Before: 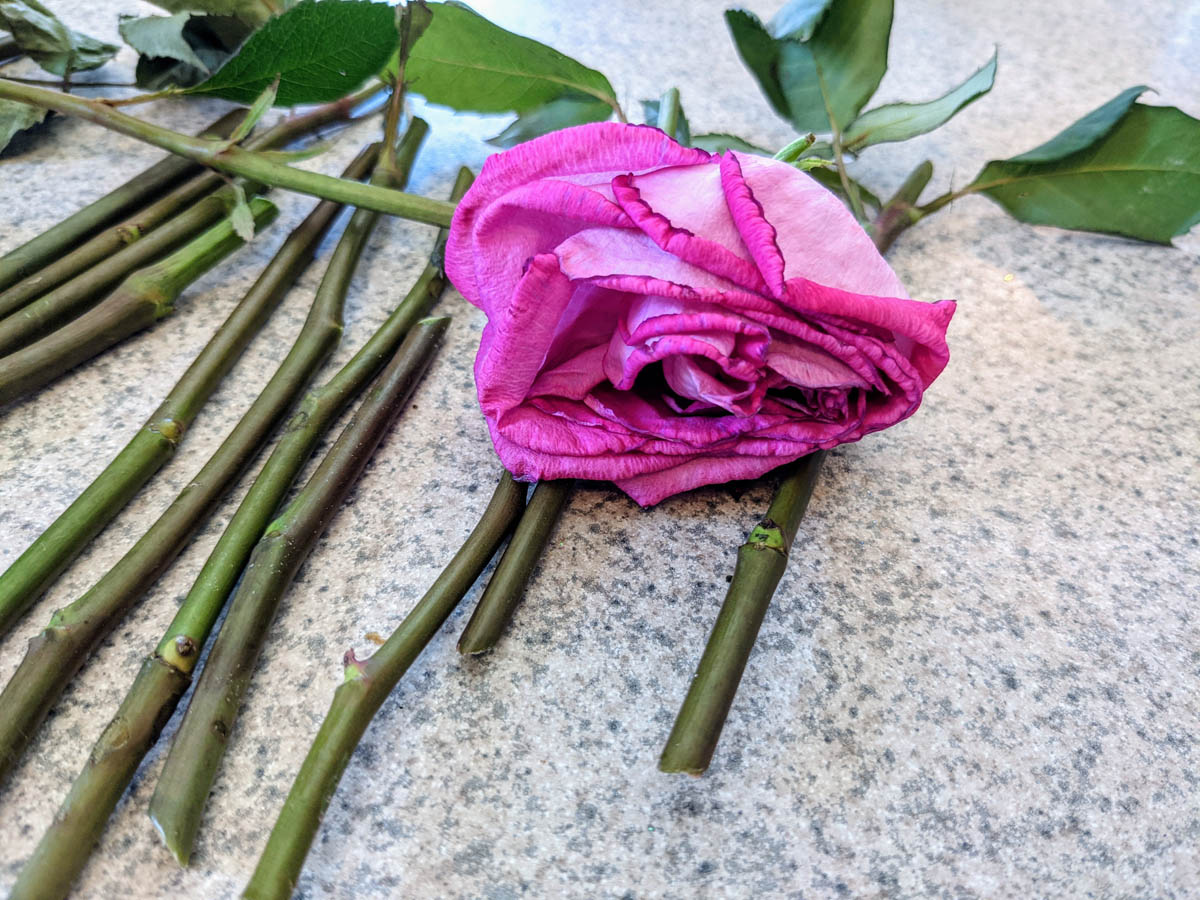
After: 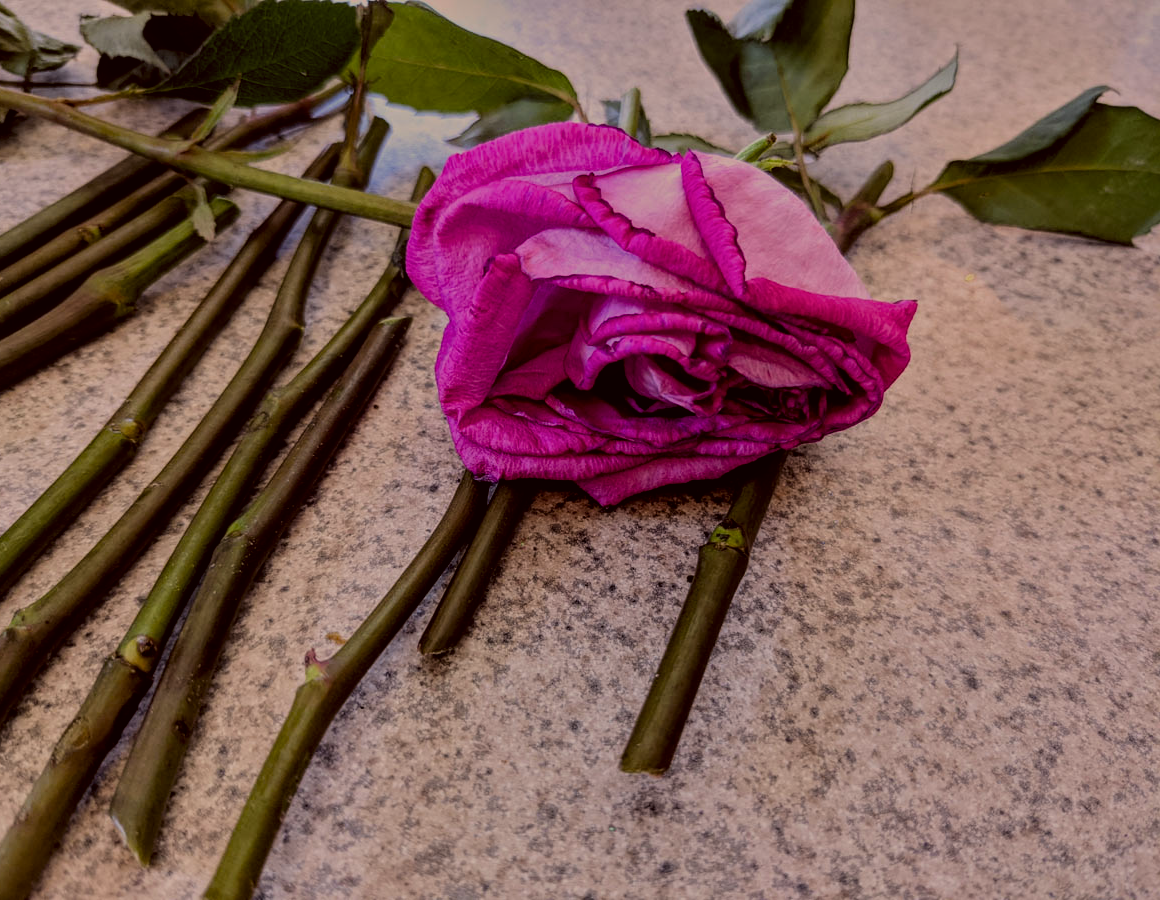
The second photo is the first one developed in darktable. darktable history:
exposure: black level correction 0.001, compensate highlight preservation false
filmic rgb: middle gray luminance 18.32%, black relative exposure -11.43 EV, white relative exposure 2.54 EV, target black luminance 0%, hardness 8.42, latitude 98.74%, contrast 1.085, shadows ↔ highlights balance 0.67%
crop and rotate: left 3.311%
color correction: highlights a* 6.37, highlights b* 8.08, shadows a* 6.31, shadows b* 7.26, saturation 0.901
local contrast: highlights 107%, shadows 97%, detail 119%, midtone range 0.2
color balance rgb: shadows lift › chroma 2.015%, shadows lift › hue 217.58°, power › chroma 1.565%, power › hue 27.94°, perceptual saturation grading › global saturation 19.532%, perceptual brilliance grading › global brilliance 10.021%, perceptual brilliance grading › shadows 14.758%
tone equalizer: -8 EV -1.98 EV, -7 EV -1.97 EV, -6 EV -1.99 EV, -5 EV -1.99 EV, -4 EV -2 EV, -3 EV -1.99 EV, -2 EV -2 EV, -1 EV -1.61 EV, +0 EV -1.98 EV, mask exposure compensation -0.507 EV
